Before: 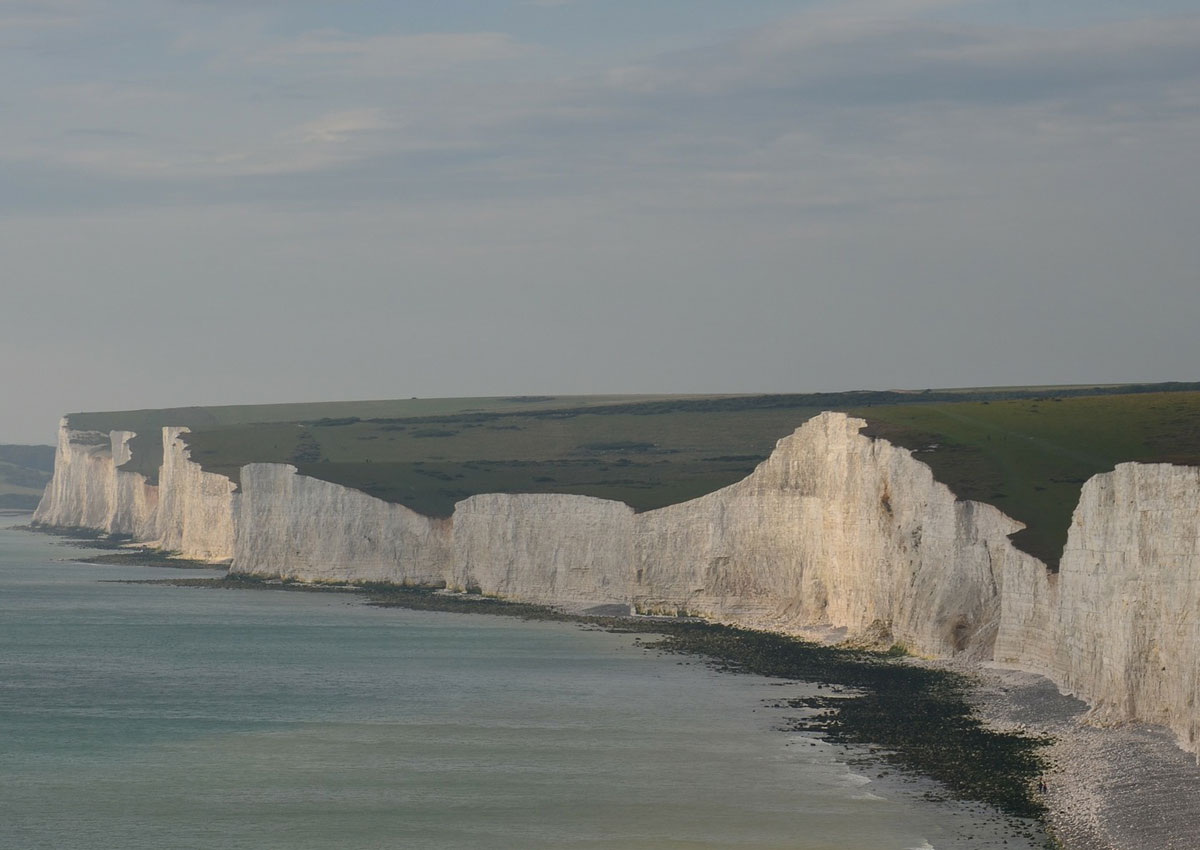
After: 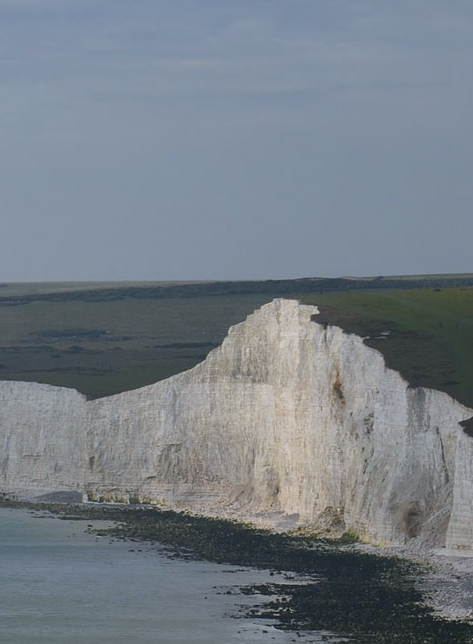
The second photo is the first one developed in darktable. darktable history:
tone equalizer: on, module defaults
white balance: red 0.931, blue 1.11
crop: left 45.721%, top 13.393%, right 14.118%, bottom 10.01%
